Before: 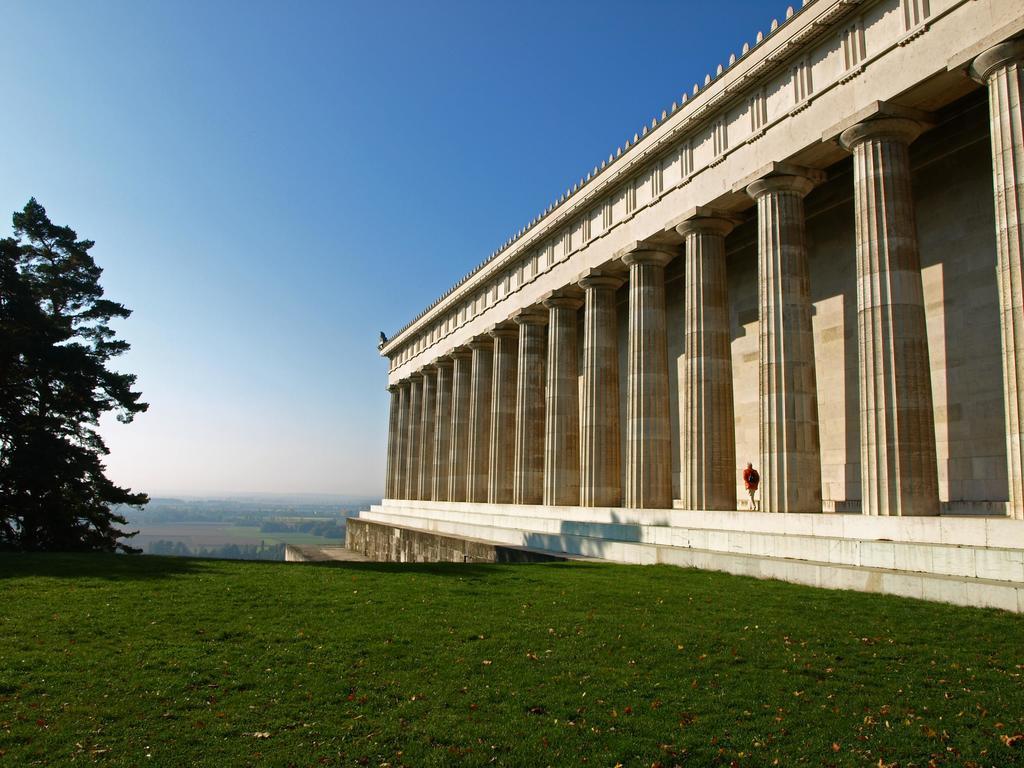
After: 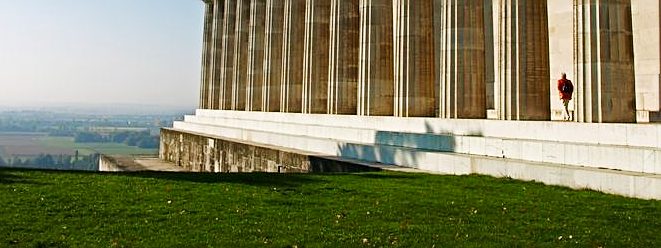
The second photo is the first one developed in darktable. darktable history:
crop: left 18.171%, top 50.879%, right 17.219%, bottom 16.809%
sharpen: on, module defaults
tone curve: curves: ch0 [(0, 0) (0.051, 0.03) (0.096, 0.071) (0.251, 0.234) (0.461, 0.515) (0.605, 0.692) (0.761, 0.824) (0.881, 0.907) (1, 0.984)]; ch1 [(0, 0) (0.1, 0.038) (0.318, 0.243) (0.399, 0.351) (0.478, 0.469) (0.499, 0.499) (0.534, 0.541) (0.567, 0.592) (0.601, 0.629) (0.666, 0.7) (1, 1)]; ch2 [(0, 0) (0.453, 0.45) (0.479, 0.483) (0.504, 0.499) (0.52, 0.519) (0.541, 0.559) (0.601, 0.622) (0.824, 0.815) (1, 1)], preserve colors none
